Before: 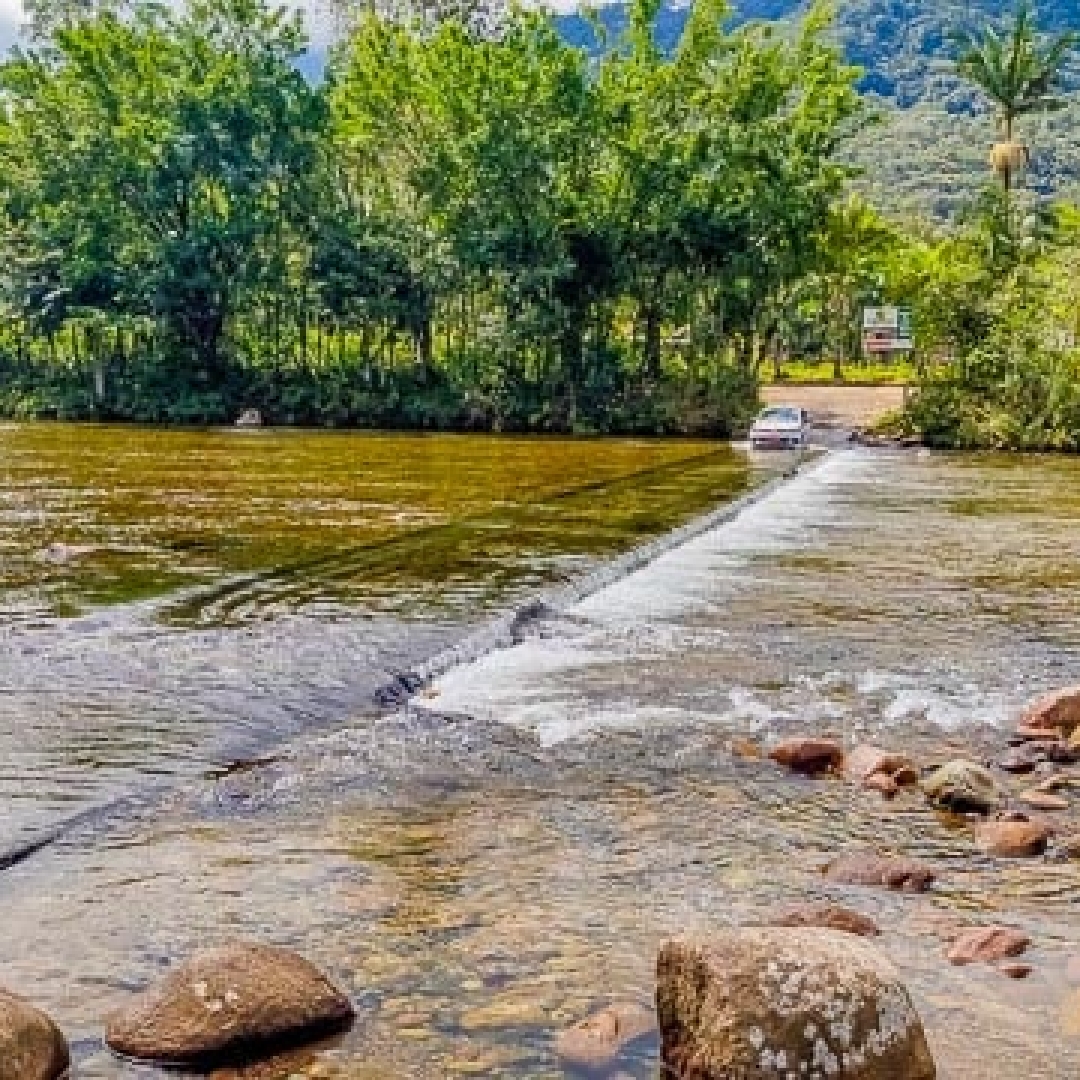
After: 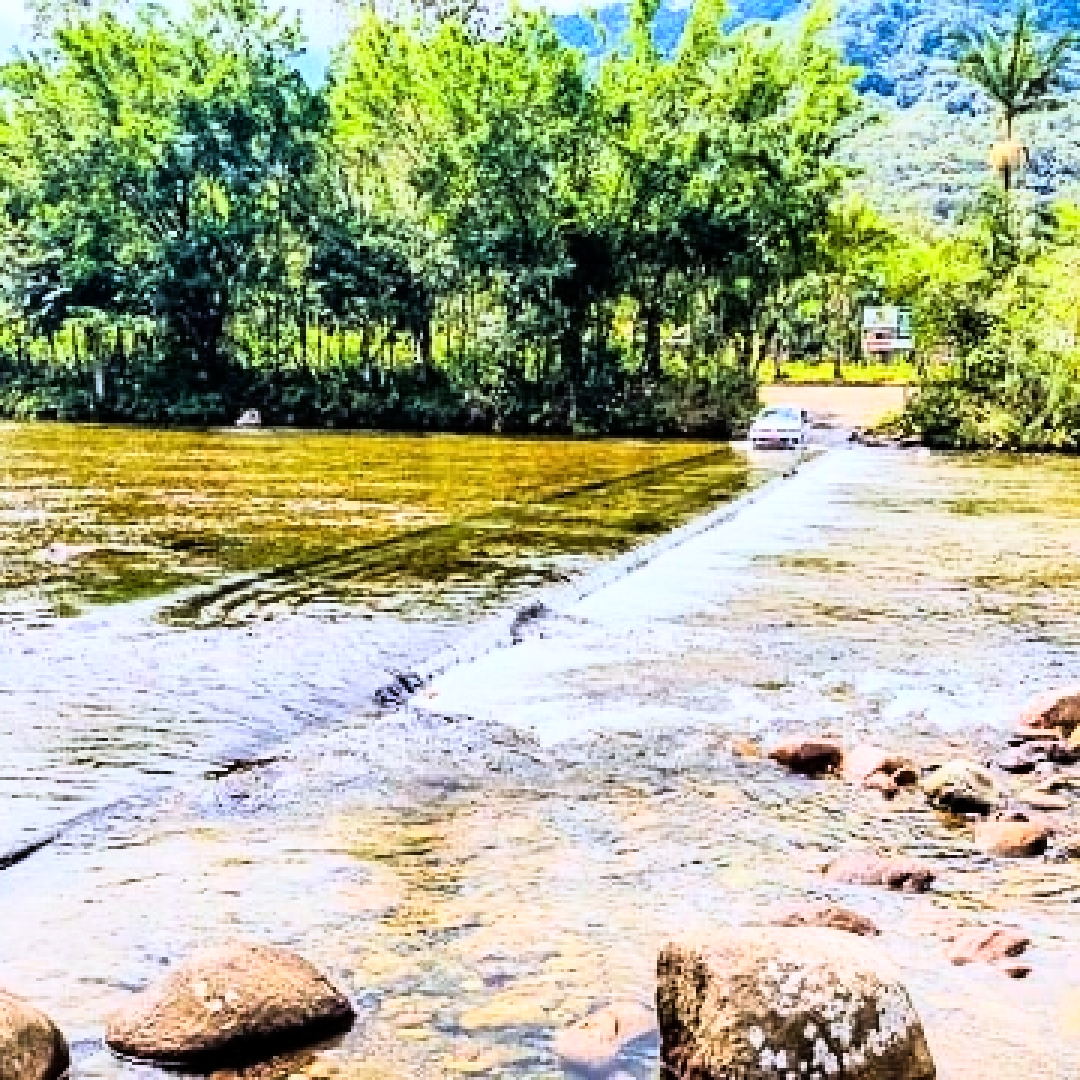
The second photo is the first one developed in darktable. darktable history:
white balance: red 0.954, blue 1.079
rgb curve: curves: ch0 [(0, 0) (0.21, 0.15) (0.24, 0.21) (0.5, 0.75) (0.75, 0.96) (0.89, 0.99) (1, 1)]; ch1 [(0, 0.02) (0.21, 0.13) (0.25, 0.2) (0.5, 0.67) (0.75, 0.9) (0.89, 0.97) (1, 1)]; ch2 [(0, 0.02) (0.21, 0.13) (0.25, 0.2) (0.5, 0.67) (0.75, 0.9) (0.89, 0.97) (1, 1)], compensate middle gray true
